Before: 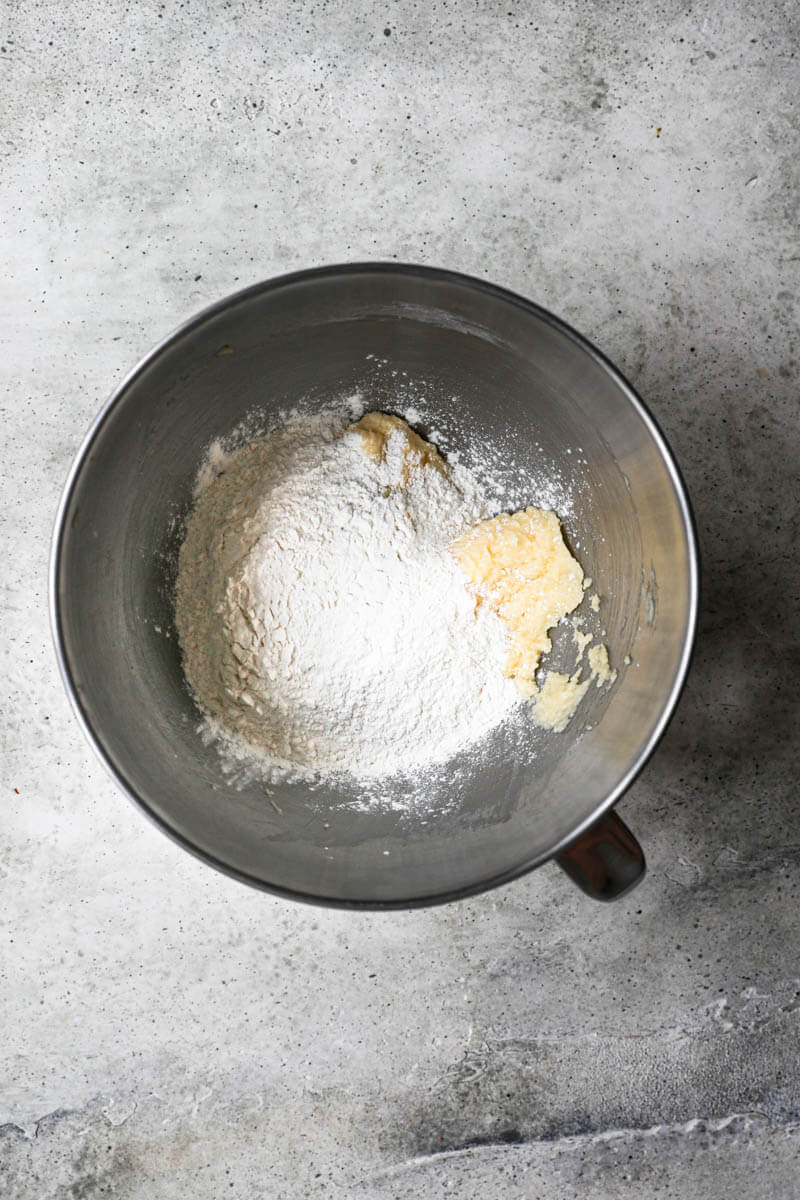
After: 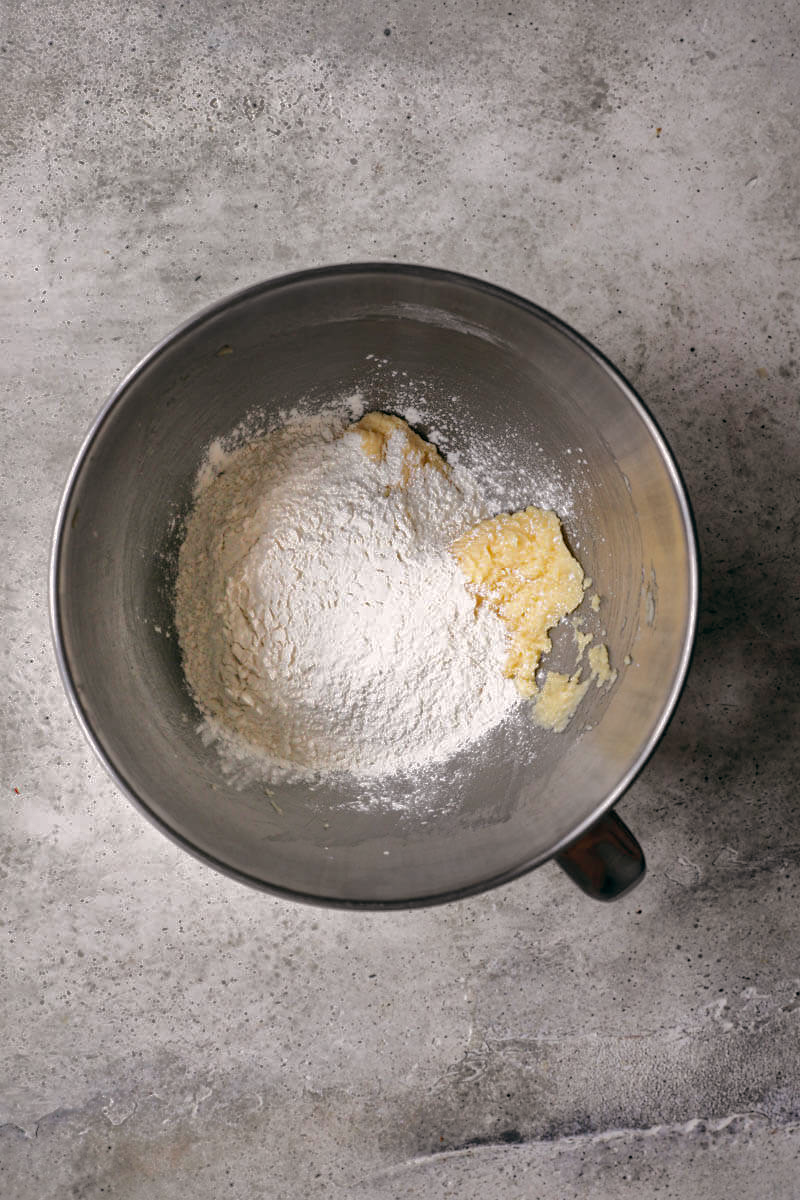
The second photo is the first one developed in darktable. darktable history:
shadows and highlights: shadows -19.91, highlights -73.15
color balance: lift [0.998, 0.998, 1.001, 1.002], gamma [0.995, 1.025, 0.992, 0.975], gain [0.995, 1.02, 0.997, 0.98]
